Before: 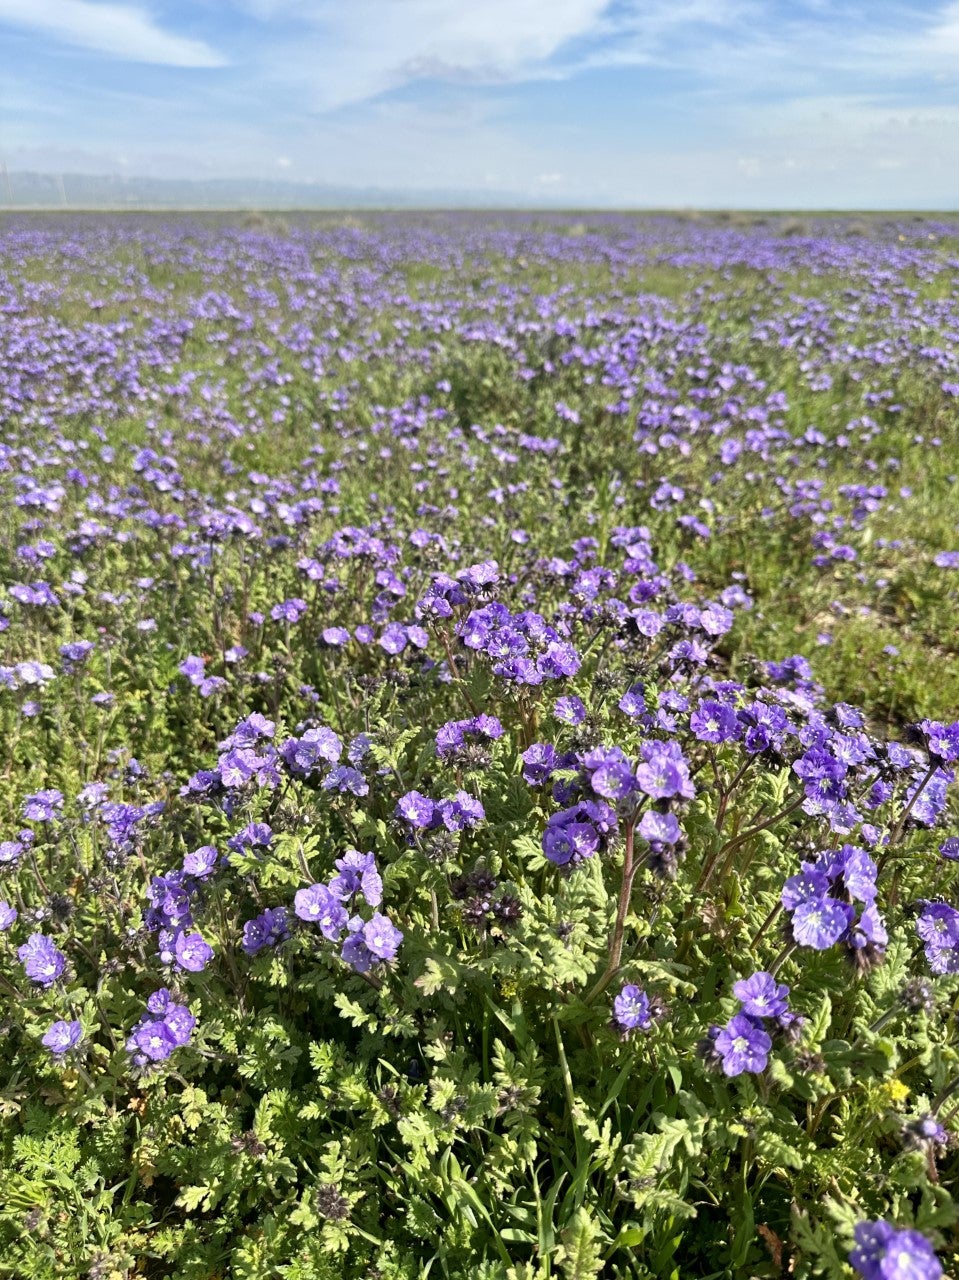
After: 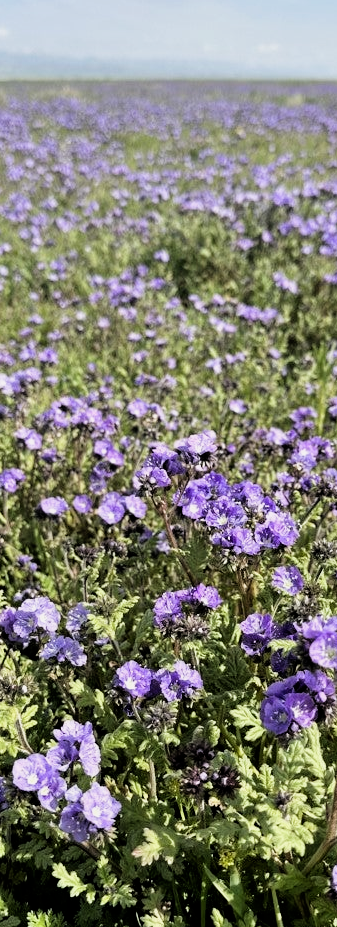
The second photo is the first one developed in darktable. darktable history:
exposure: exposure 0.128 EV, compensate highlight preservation false
filmic rgb: black relative exposure -5 EV, white relative exposure 3.2 EV, hardness 3.42, contrast 1.2, highlights saturation mix -50%
crop and rotate: left 29.476%, top 10.214%, right 35.32%, bottom 17.333%
